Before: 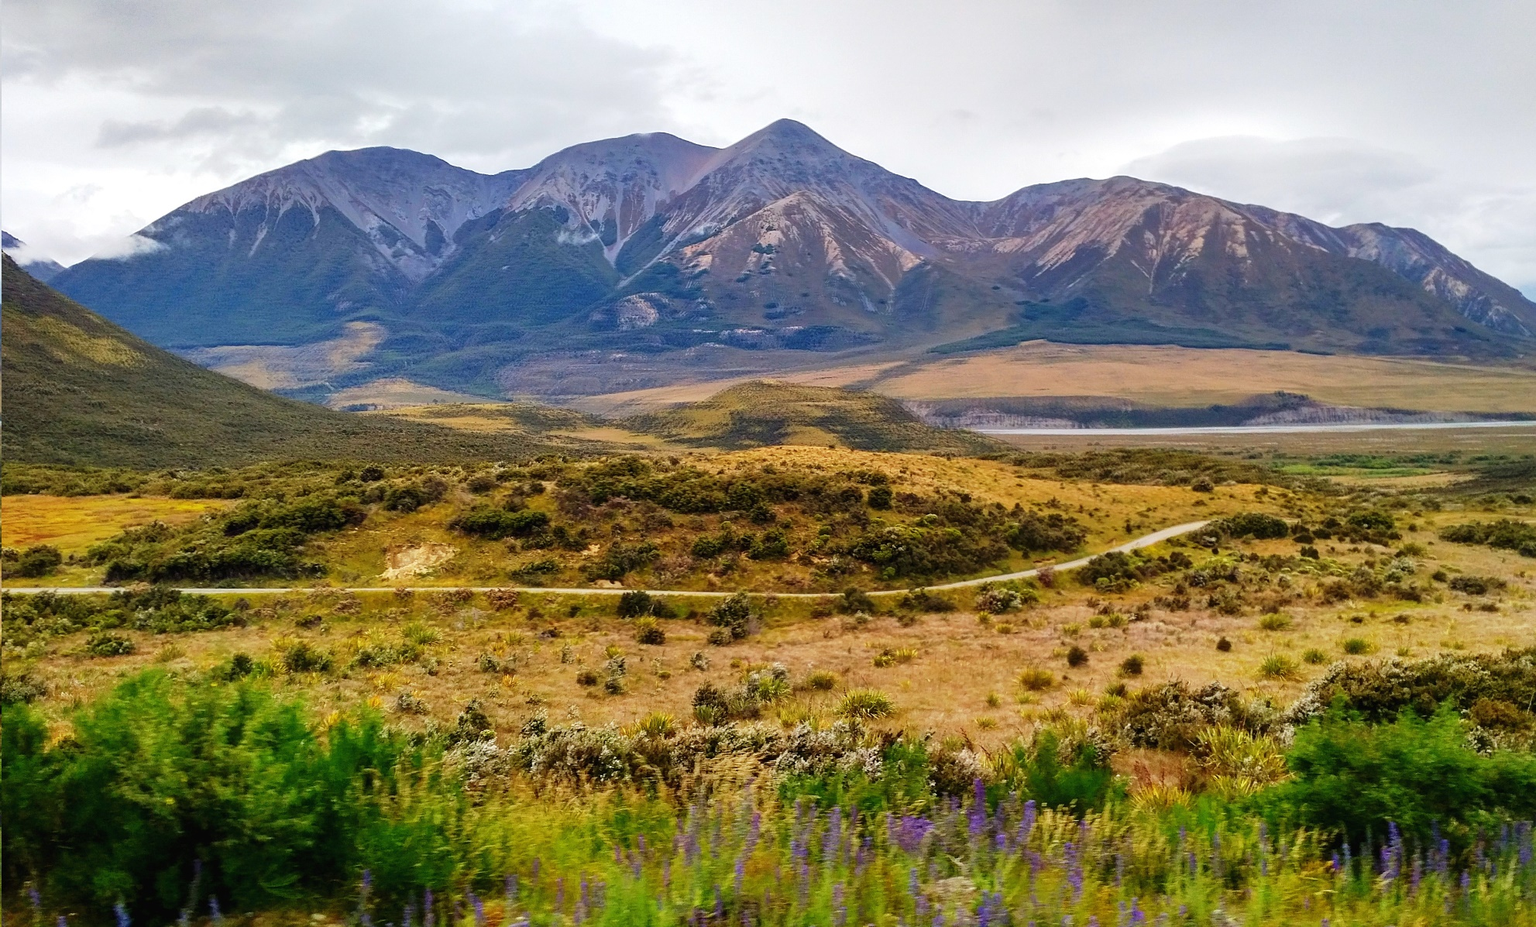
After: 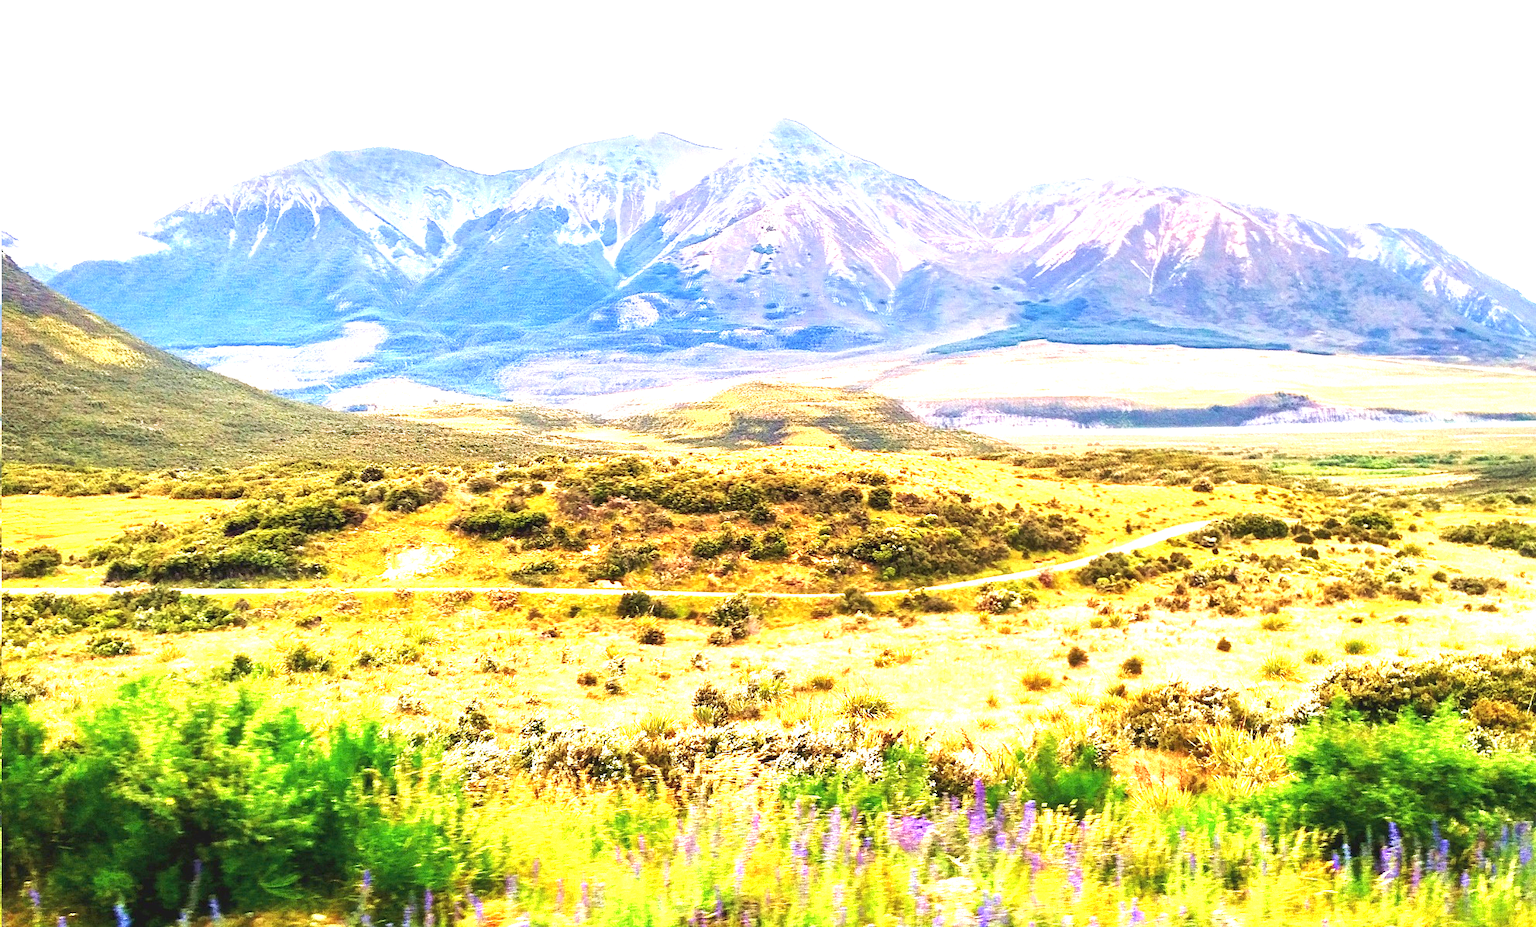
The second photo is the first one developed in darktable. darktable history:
exposure: black level correction 0, exposure 2.43 EV, compensate highlight preservation false
velvia: strength 24.47%
